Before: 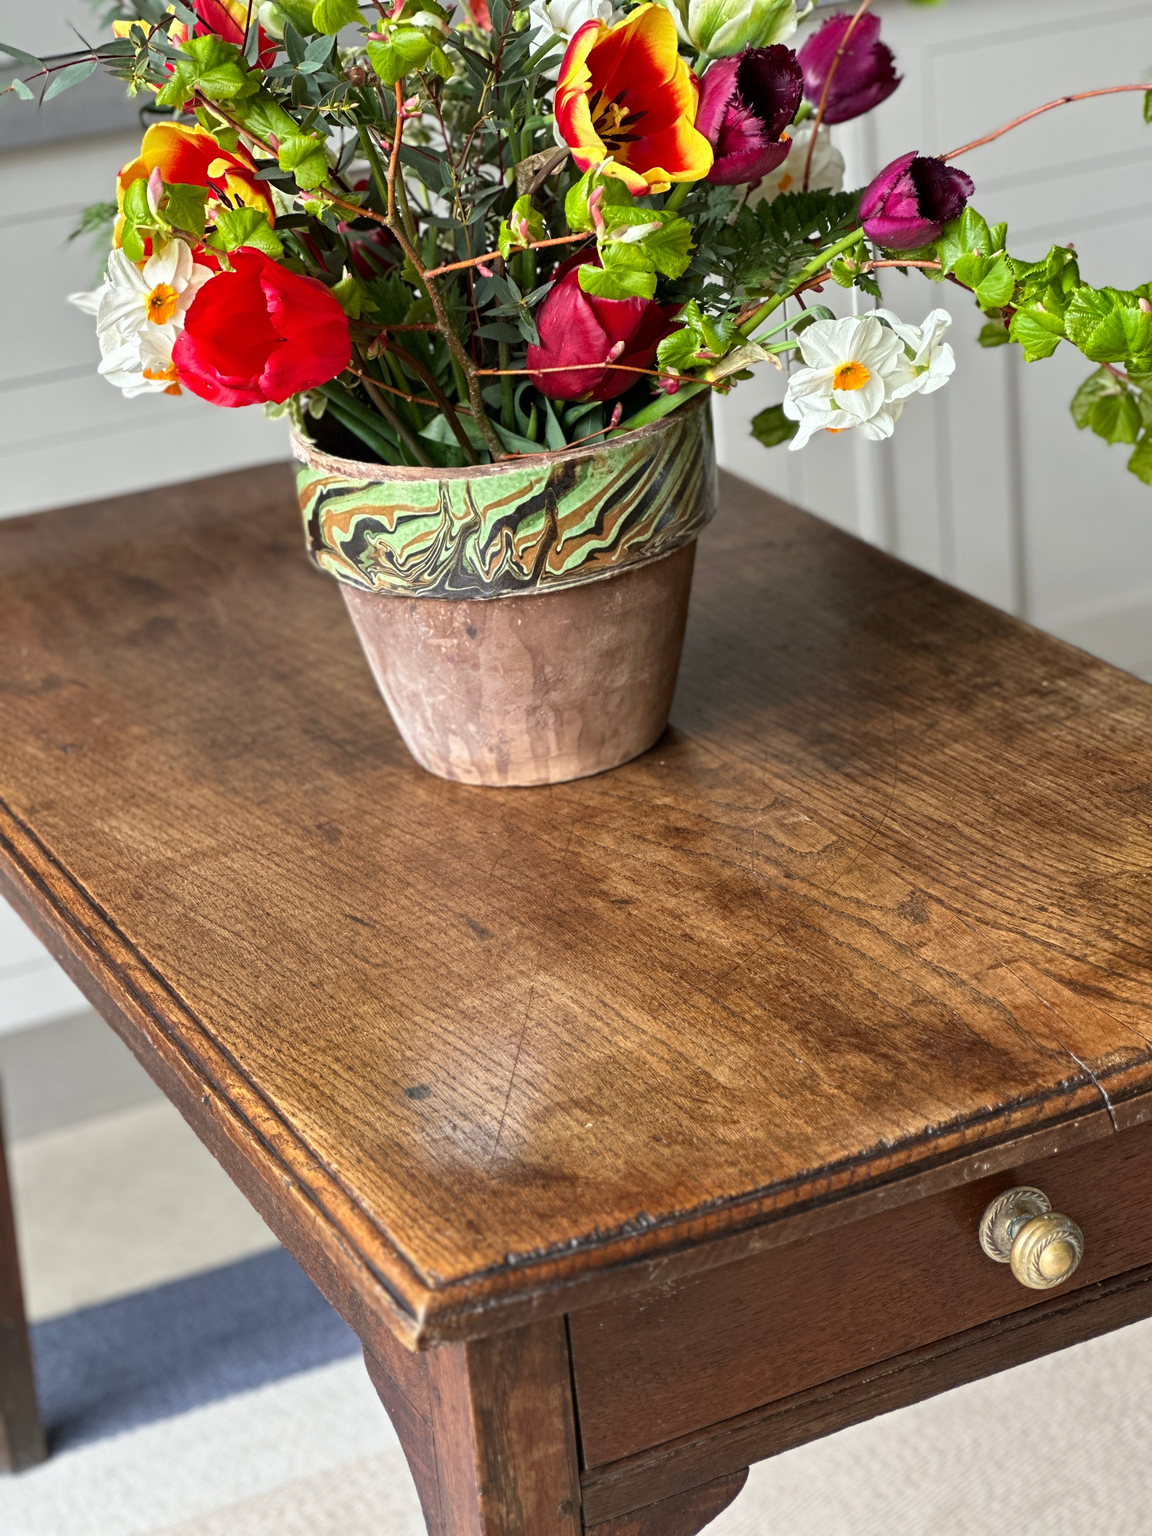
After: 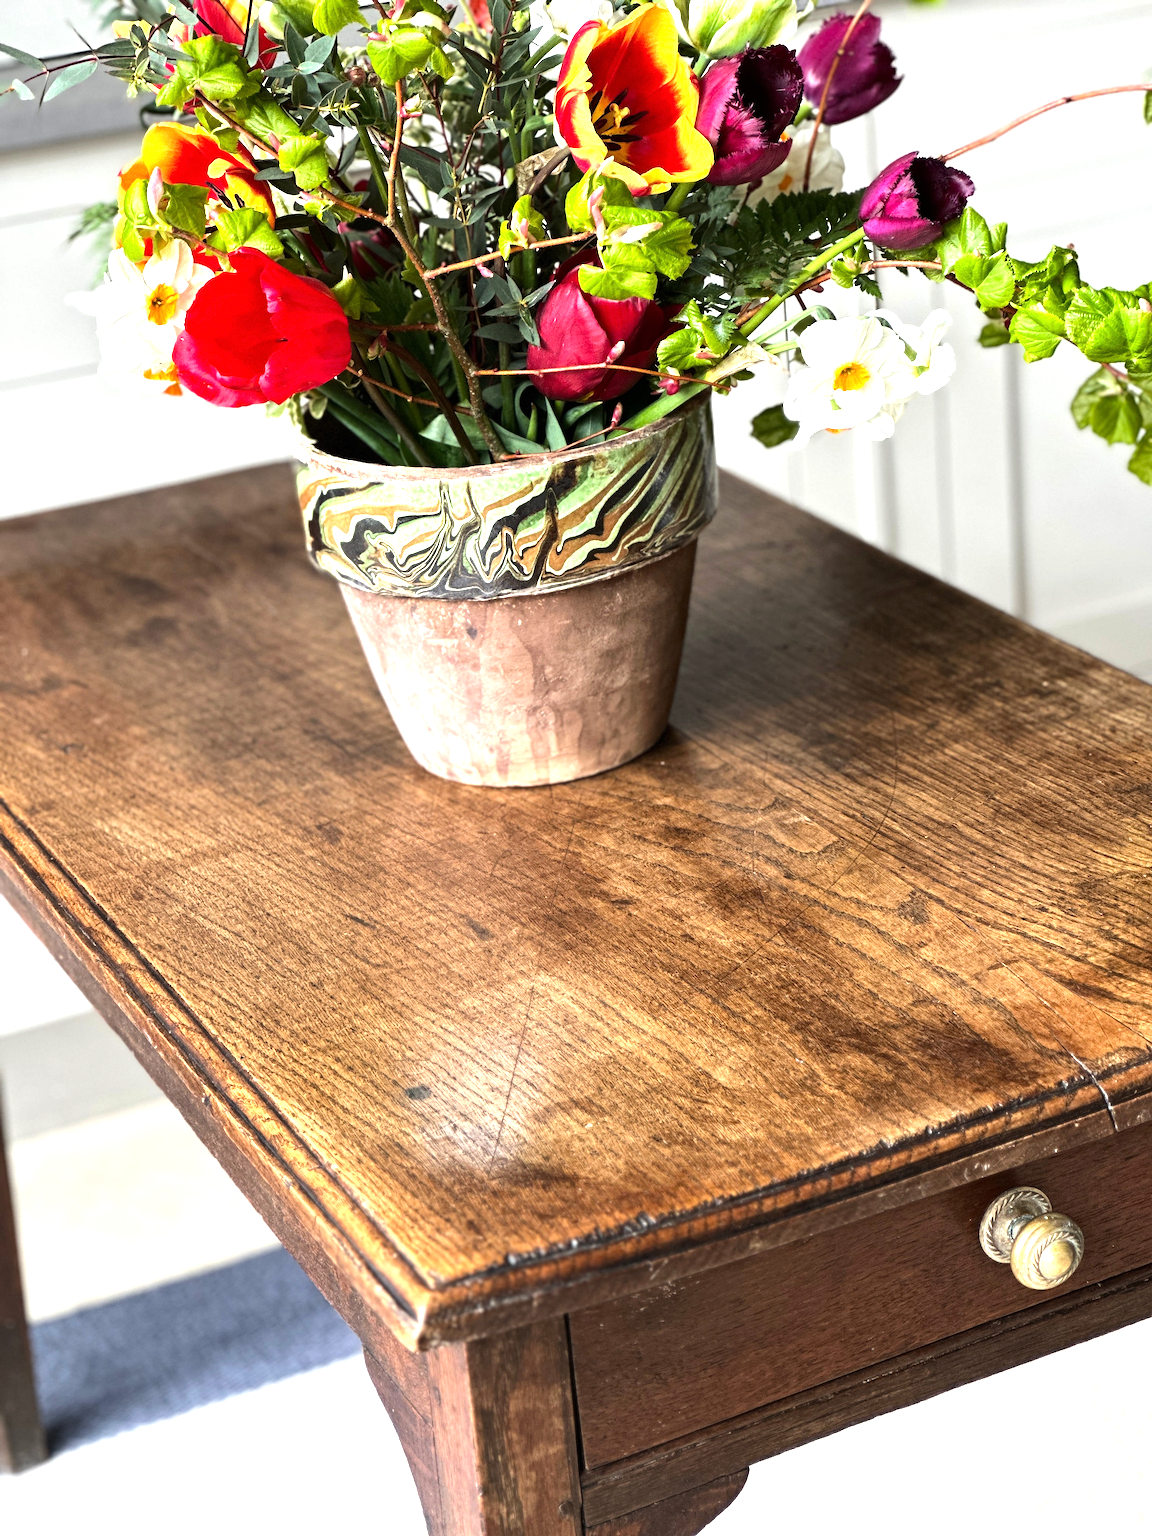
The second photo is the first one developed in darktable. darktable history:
exposure: black level correction 0, exposure 0.4 EV, compensate exposure bias true, compensate highlight preservation false
tone equalizer: -8 EV -0.75 EV, -7 EV -0.7 EV, -6 EV -0.6 EV, -5 EV -0.4 EV, -3 EV 0.4 EV, -2 EV 0.6 EV, -1 EV 0.7 EV, +0 EV 0.75 EV, edges refinement/feathering 500, mask exposure compensation -1.57 EV, preserve details no
